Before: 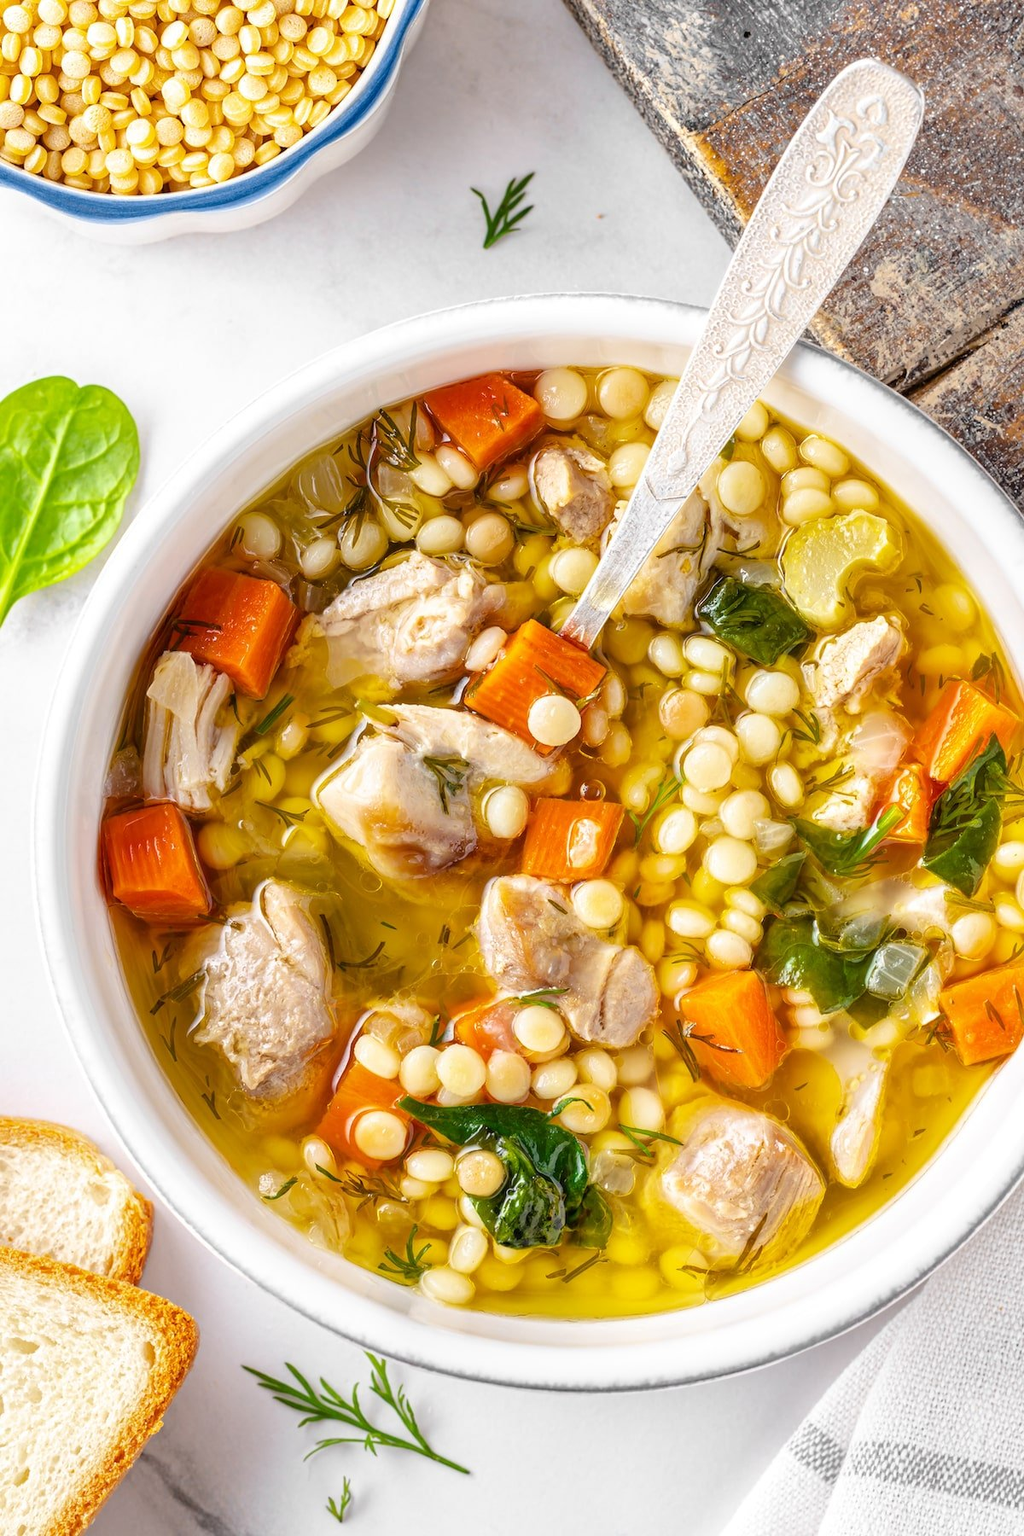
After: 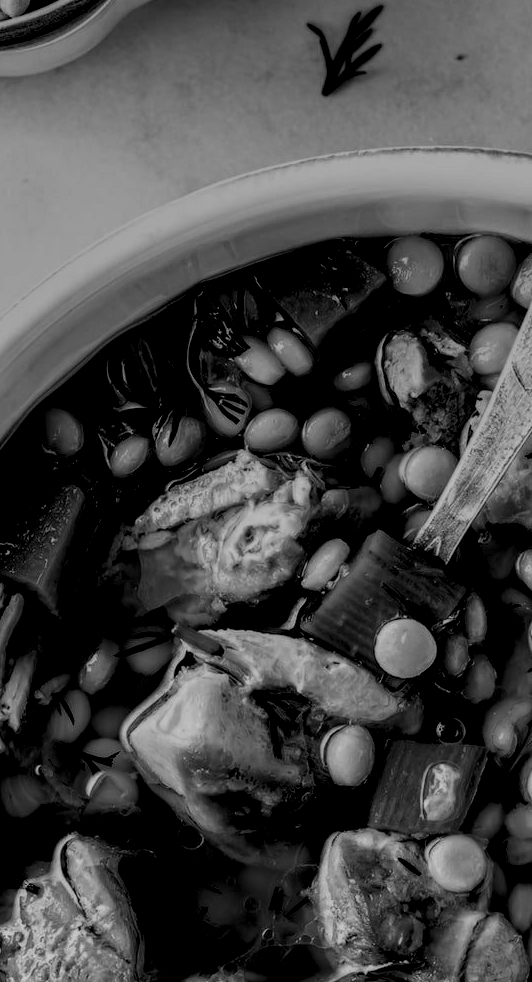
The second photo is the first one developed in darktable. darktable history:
crop: left 20.347%, top 10.899%, right 35.251%, bottom 34.506%
contrast brightness saturation: contrast 0.096, brightness 0.036, saturation 0.087
exposure: exposure -2.006 EV, compensate exposure bias true, compensate highlight preservation false
color balance rgb: power › hue 329.28°, global offset › luminance -1.444%, perceptual saturation grading › global saturation 54.034%, perceptual saturation grading › highlights -50.118%, perceptual saturation grading › mid-tones 39.568%, perceptual saturation grading › shadows 30.809%, global vibrance 10.788%
filmic rgb: black relative exposure -8.26 EV, white relative exposure 2.2 EV, threshold 3.01 EV, target white luminance 99.884%, hardness 7.17, latitude 75.66%, contrast 1.316, highlights saturation mix -1.84%, shadows ↔ highlights balance 30.65%, enable highlight reconstruction true
local contrast: highlights 21%, detail 197%
color calibration: output gray [0.22, 0.42, 0.37, 0], illuminant same as pipeline (D50), adaptation XYZ, x 0.347, y 0.359, temperature 5018.5 K
